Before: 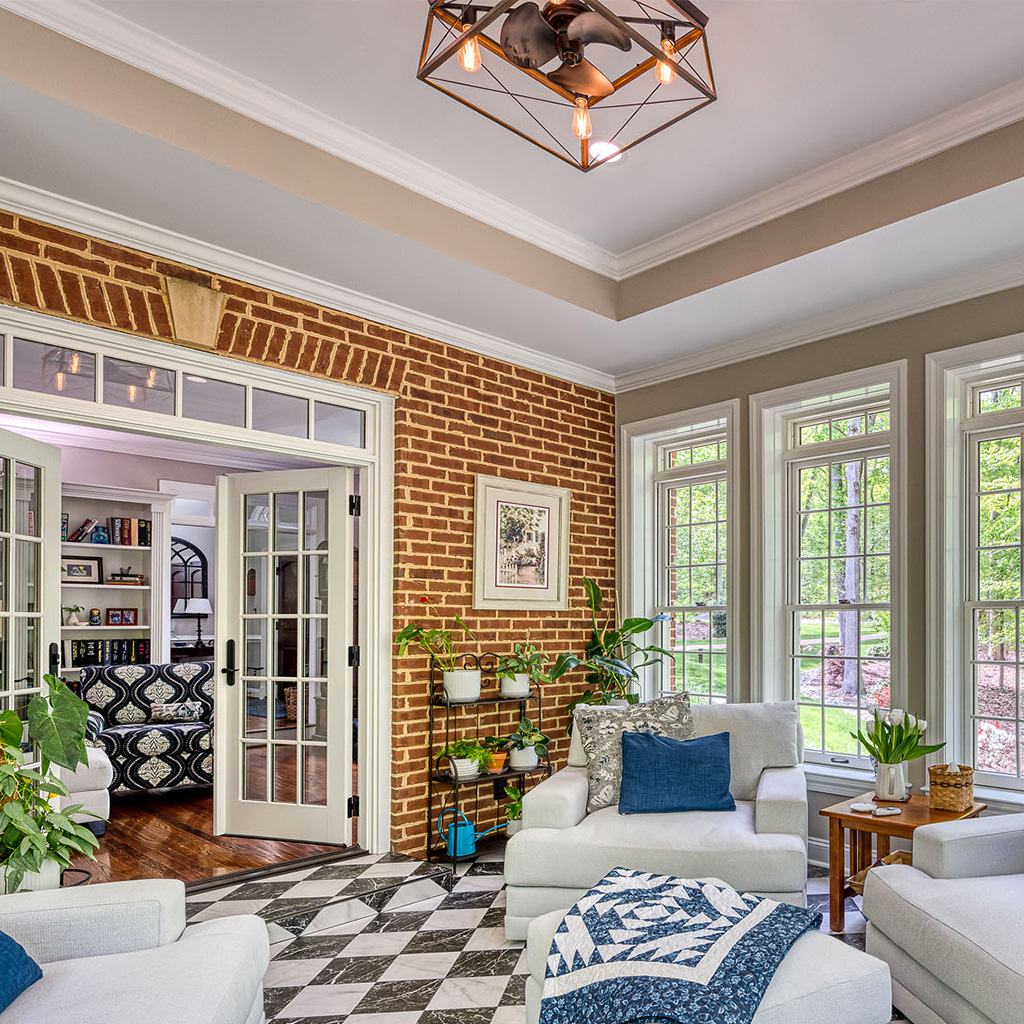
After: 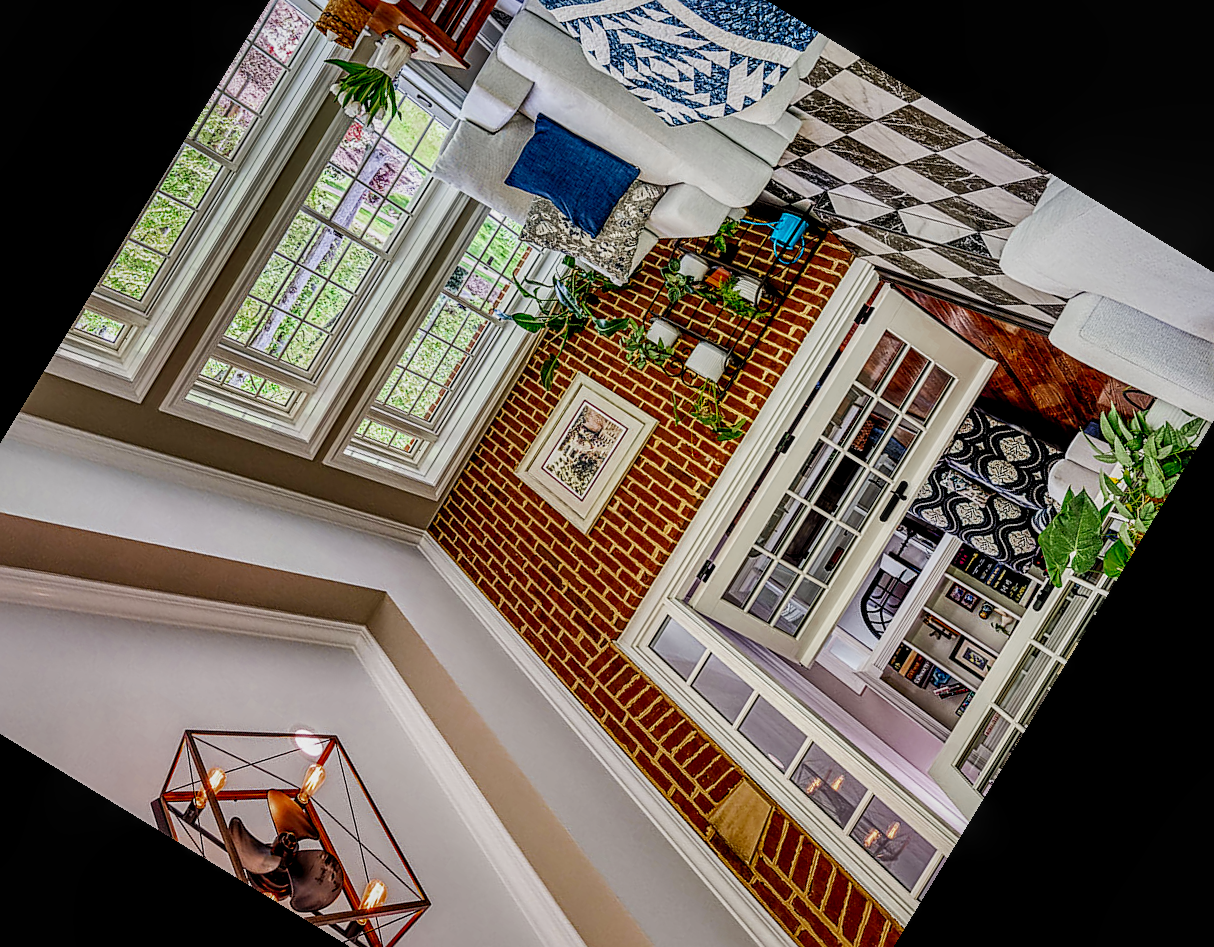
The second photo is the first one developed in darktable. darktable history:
crop and rotate: angle 148.68°, left 9.111%, top 15.603%, right 4.588%, bottom 17.041%
contrast brightness saturation: contrast 0.2, brightness 0.16, saturation 0.22
shadows and highlights: on, module defaults
exposure: black level correction 0, exposure -0.721 EV, compensate highlight preservation false
color zones: curves: ch0 [(0.11, 0.396) (0.195, 0.36) (0.25, 0.5) (0.303, 0.412) (0.357, 0.544) (0.75, 0.5) (0.967, 0.328)]; ch1 [(0, 0.468) (0.112, 0.512) (0.202, 0.6) (0.25, 0.5) (0.307, 0.352) (0.357, 0.544) (0.75, 0.5) (0.963, 0.524)]
sharpen: on, module defaults
local contrast: detail 150%
sigmoid: contrast 1.69, skew -0.23, preserve hue 0%, red attenuation 0.1, red rotation 0.035, green attenuation 0.1, green rotation -0.017, blue attenuation 0.15, blue rotation -0.052, base primaries Rec2020
